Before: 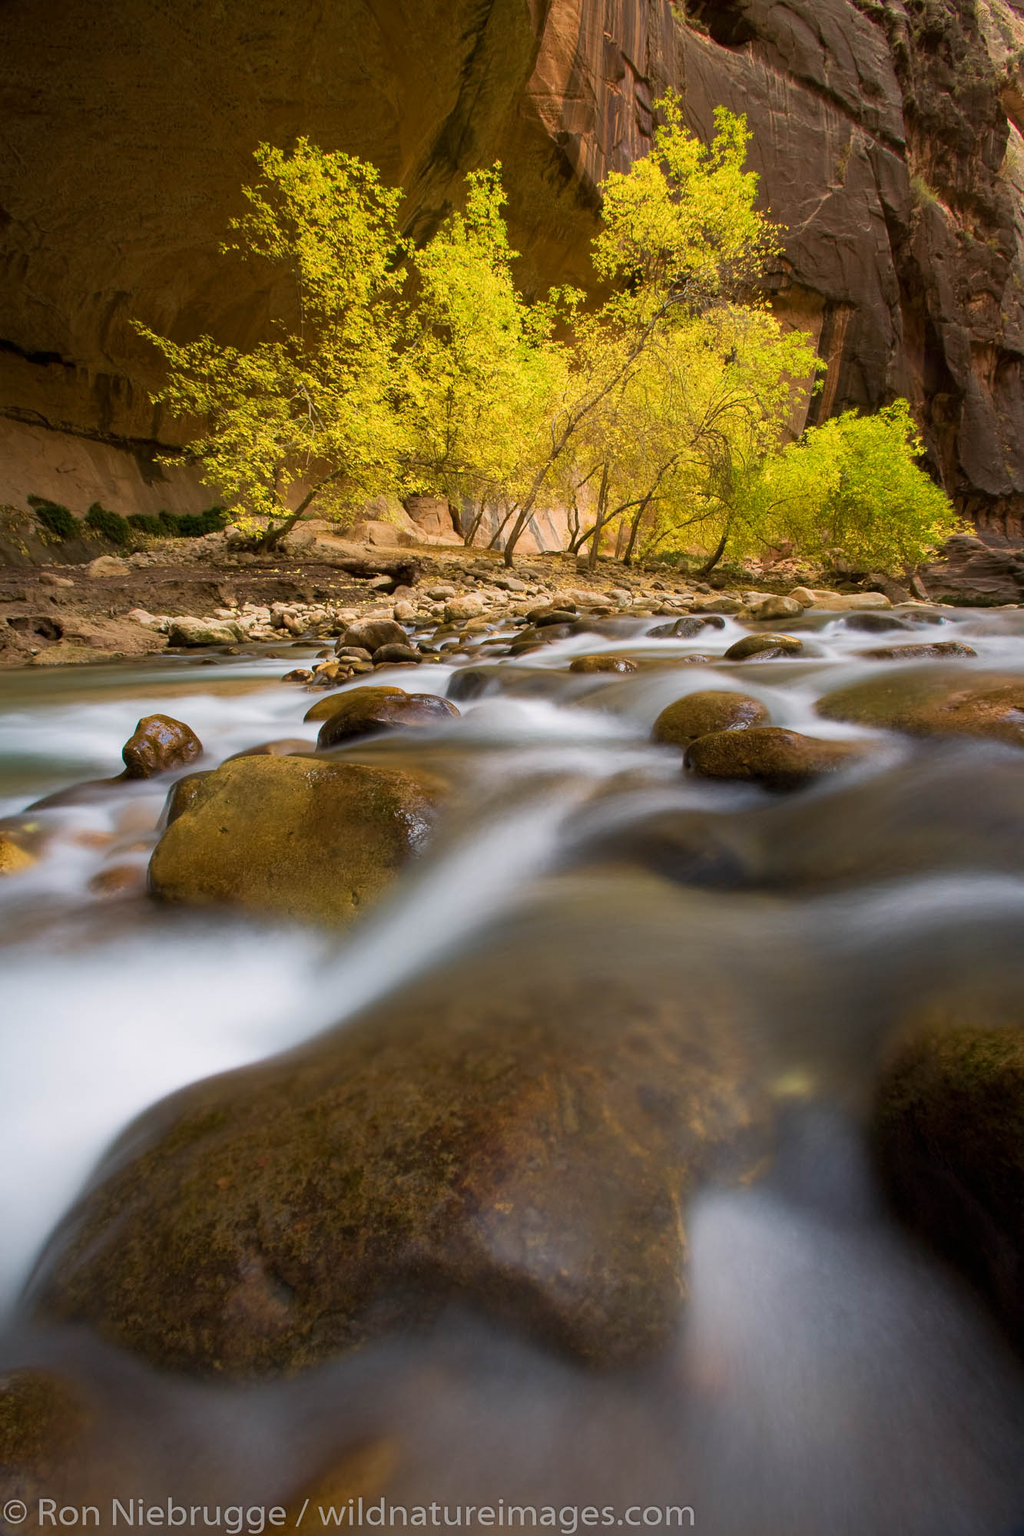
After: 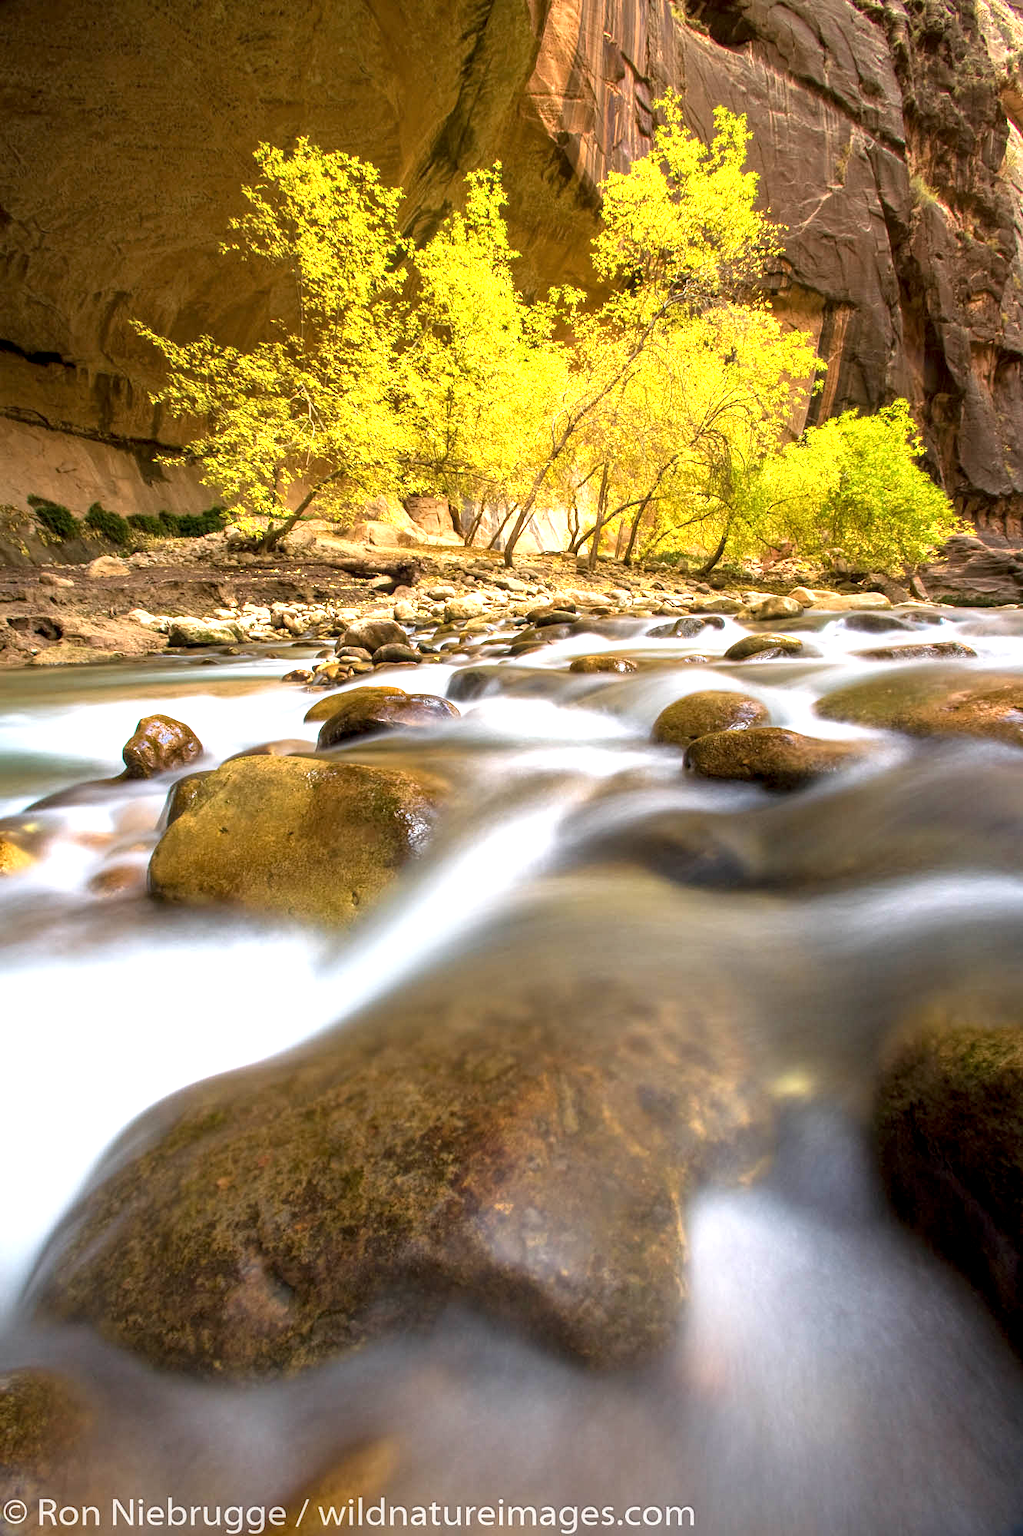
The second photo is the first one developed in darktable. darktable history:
exposure: exposure 1.143 EV, compensate highlight preservation false
local contrast: detail 130%
